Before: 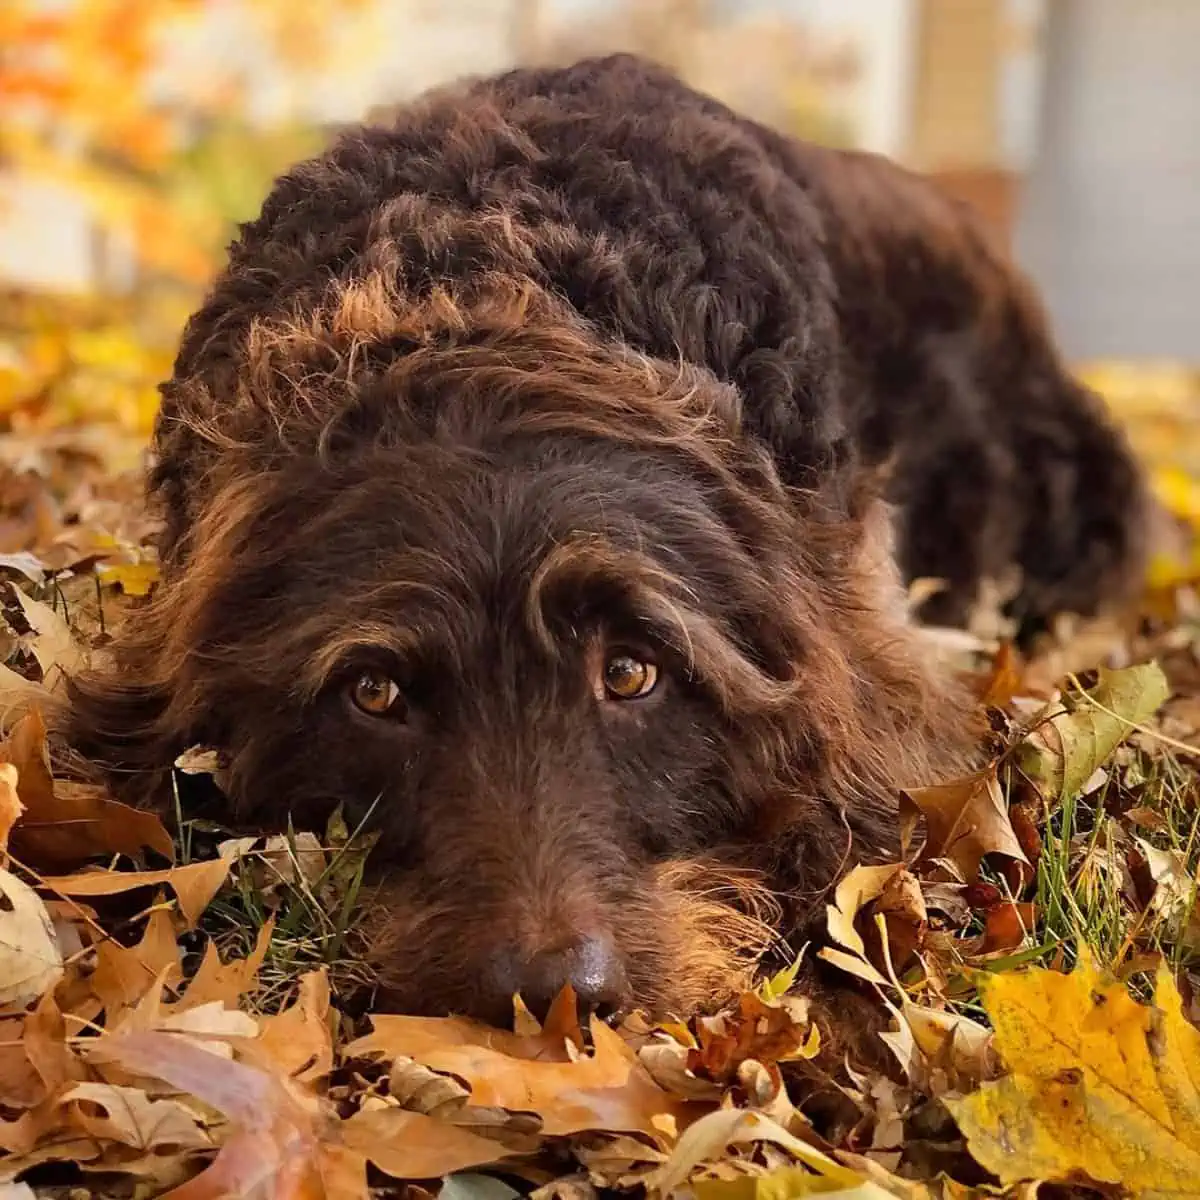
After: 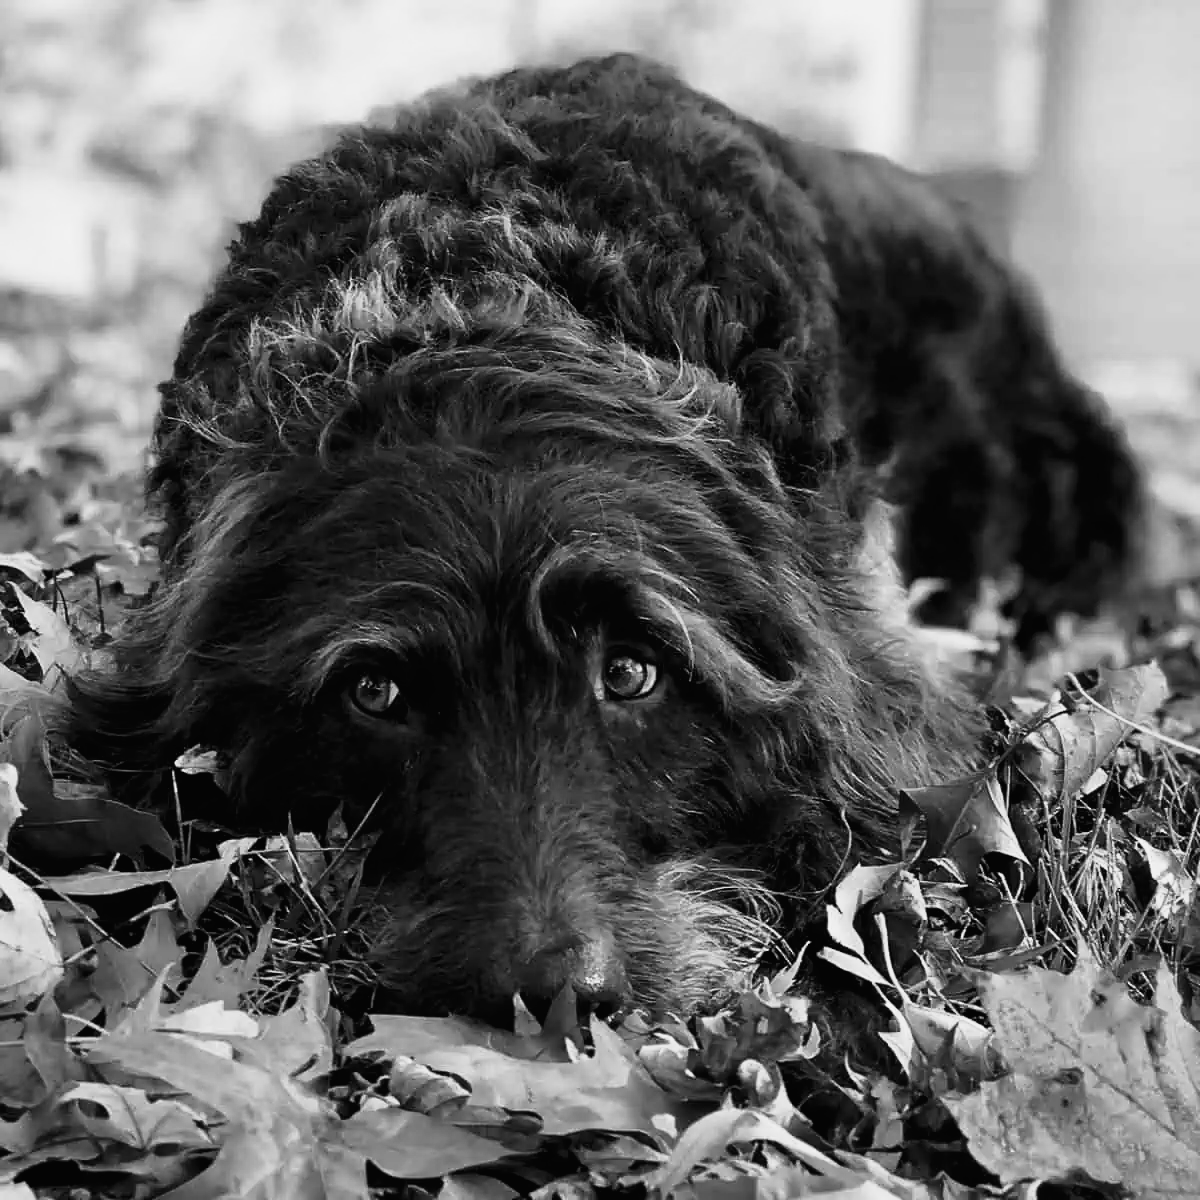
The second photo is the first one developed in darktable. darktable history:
tone curve: curves: ch0 [(0.016, 0.011) (0.084, 0.026) (0.469, 0.508) (0.721, 0.862) (1, 1)], color space Lab, linked channels, preserve colors none
color calibration "t3mujinpack channel mixer": output gray [0.21, 0.42, 0.37, 0], gray › normalize channels true, illuminant same as pipeline (D50), adaptation XYZ, x 0.346, y 0.359, gamut compression 0
